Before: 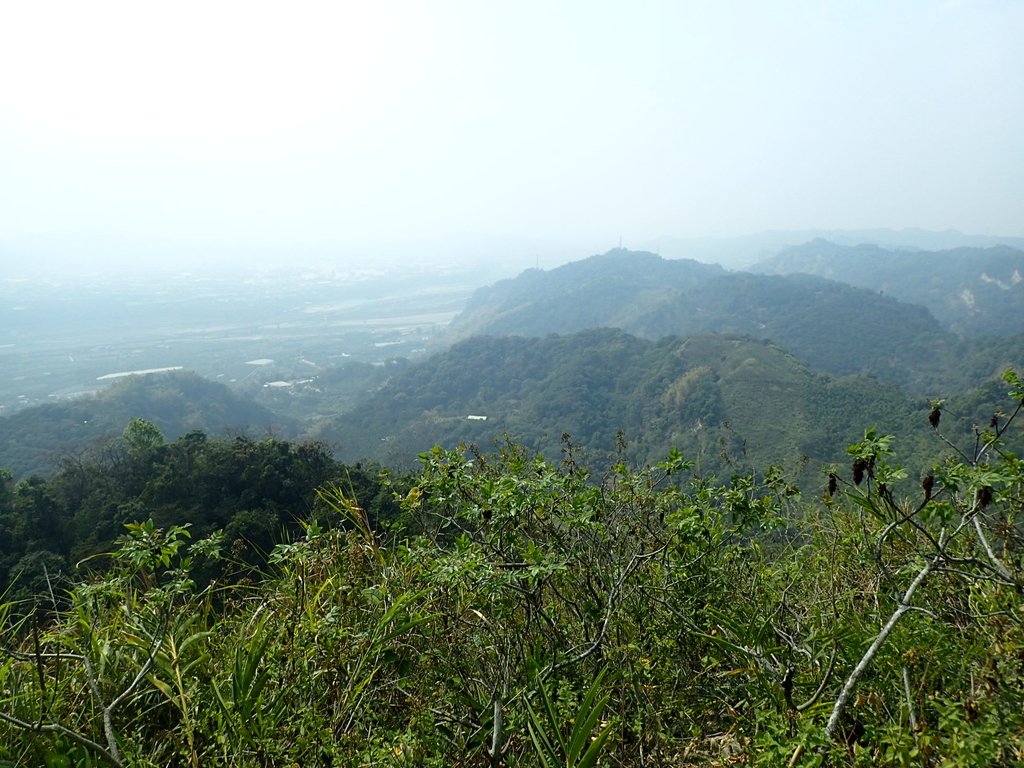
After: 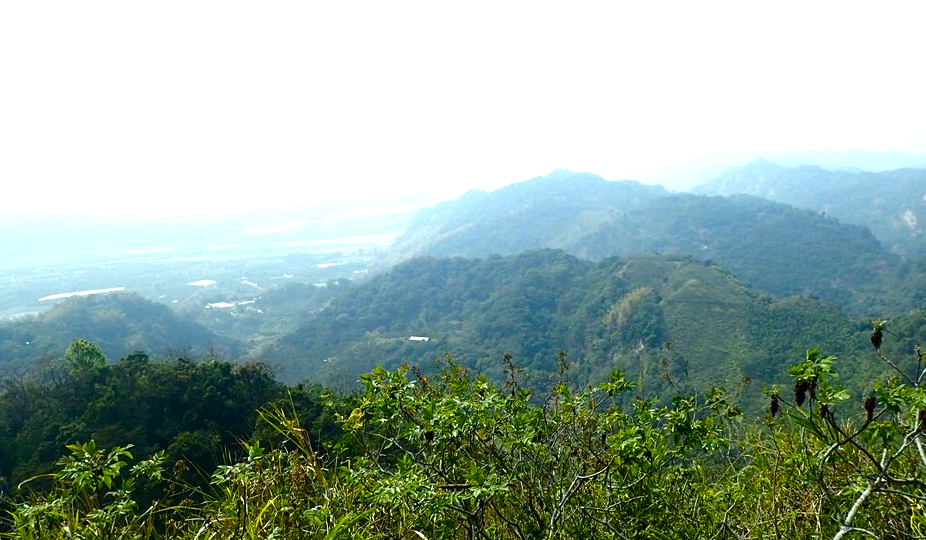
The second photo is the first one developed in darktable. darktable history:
color balance rgb: perceptual saturation grading › global saturation 44.472%, perceptual saturation grading › highlights -49.089%, perceptual saturation grading › shadows 29.966%, perceptual brilliance grading › global brilliance -5.464%, perceptual brilliance grading › highlights 24.677%, perceptual brilliance grading › mid-tones 6.923%, perceptual brilliance grading › shadows -4.894%, global vibrance 19.772%
crop: left 5.693%, top 10.309%, right 3.786%, bottom 19.369%
exposure: exposure 0.078 EV, compensate highlight preservation false
